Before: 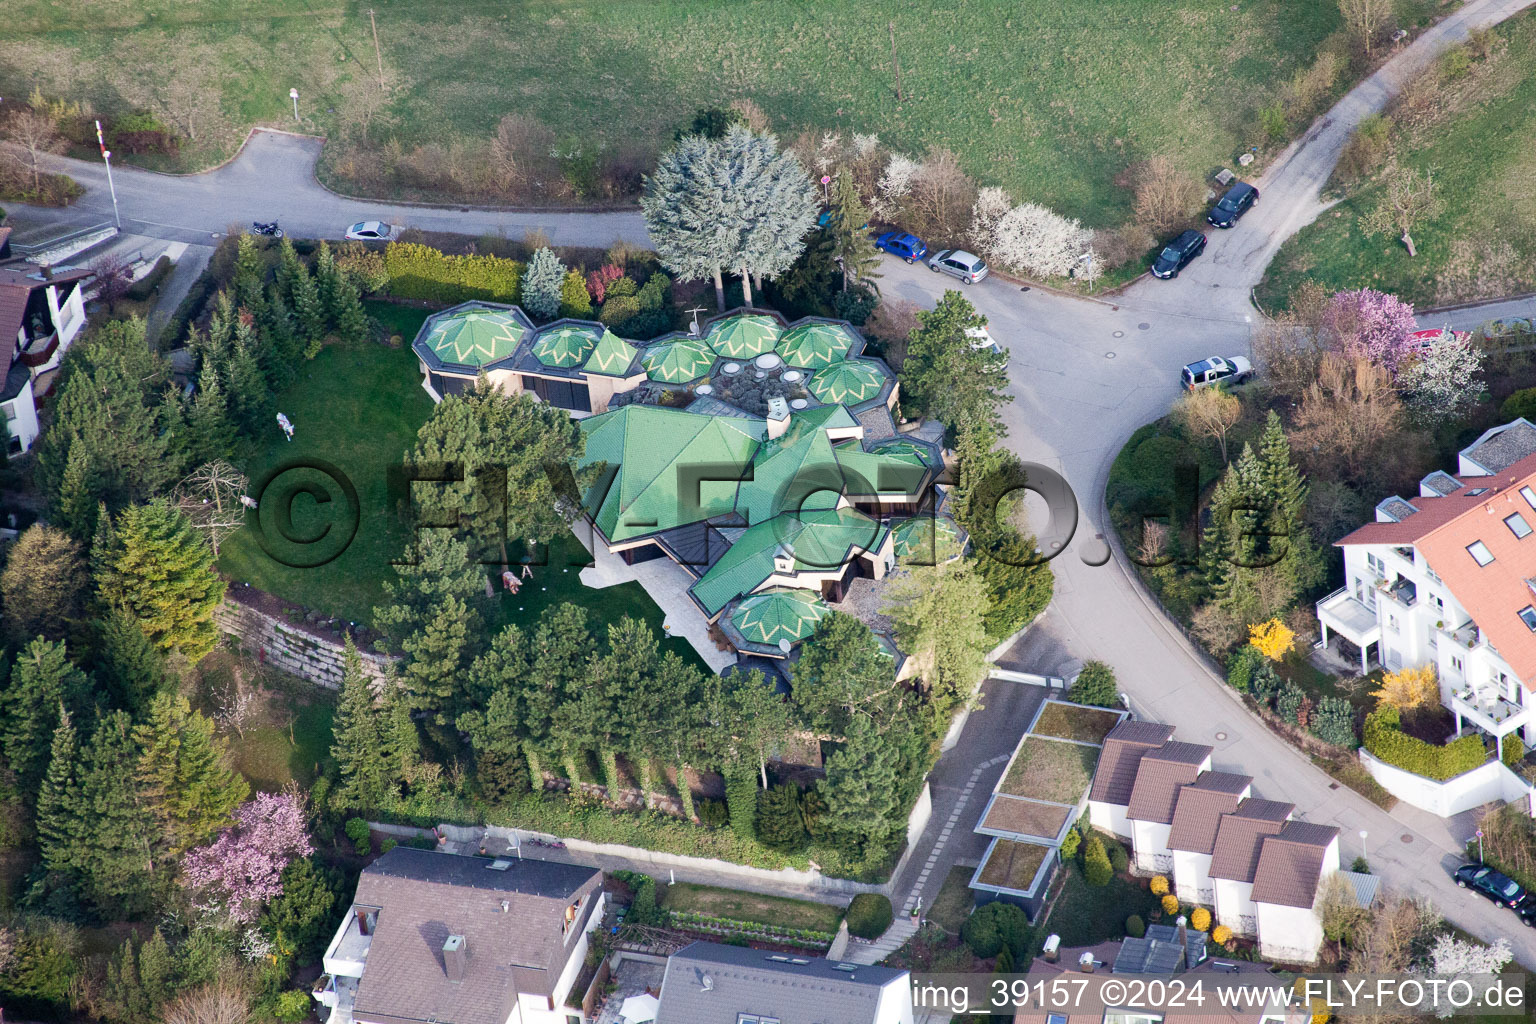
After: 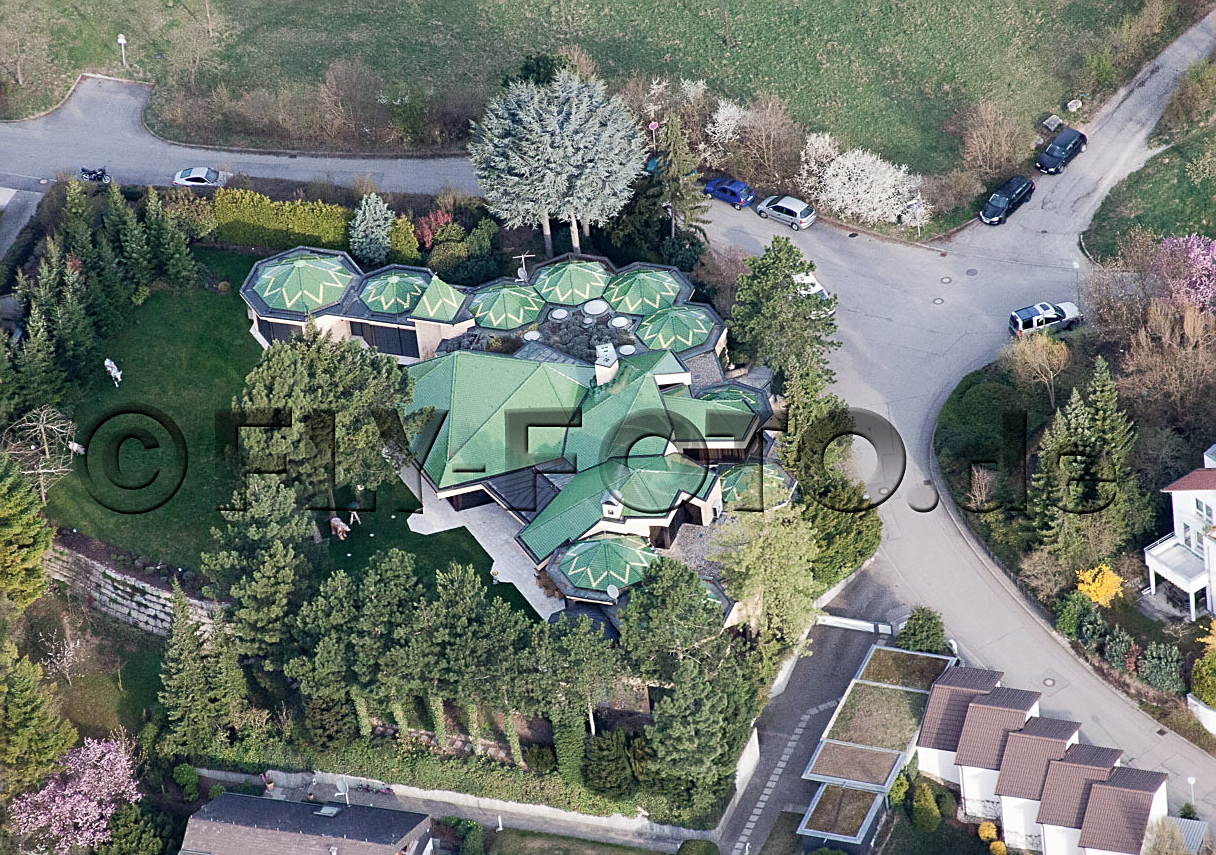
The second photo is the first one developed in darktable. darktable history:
color correction: highlights b* -0.023, saturation 0.823
crop: left 11.213%, top 5.279%, right 9.562%, bottom 10.565%
sharpen: on, module defaults
